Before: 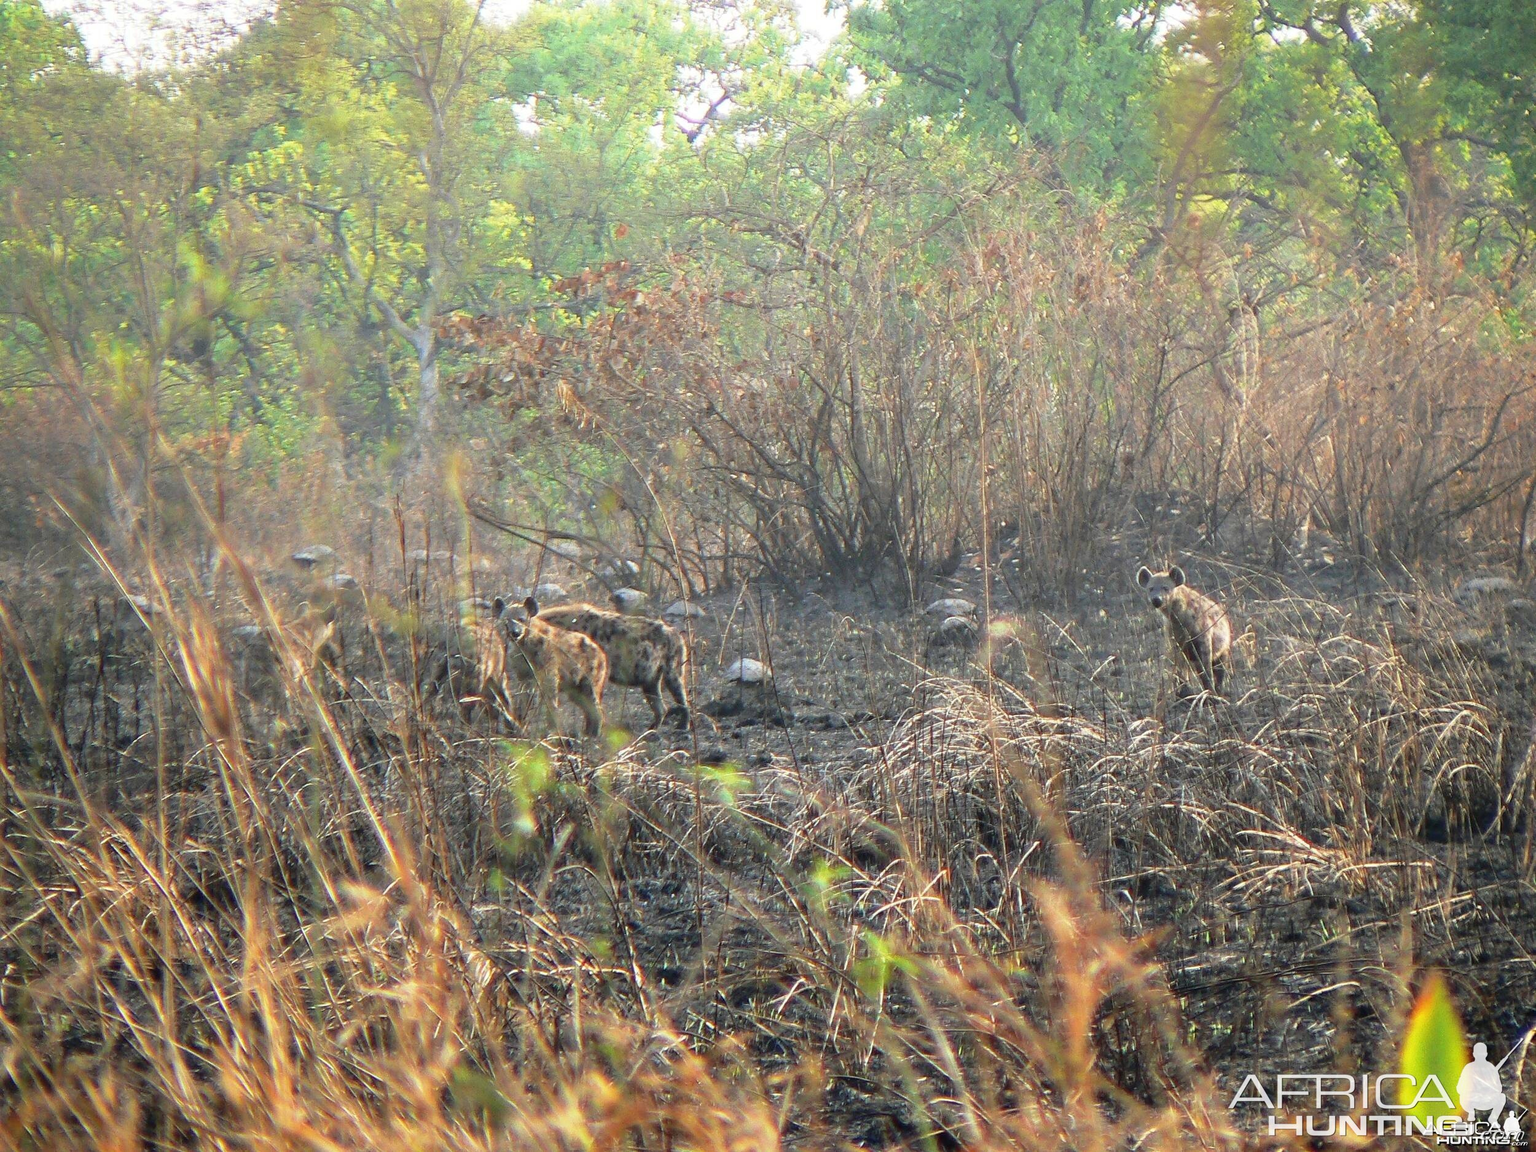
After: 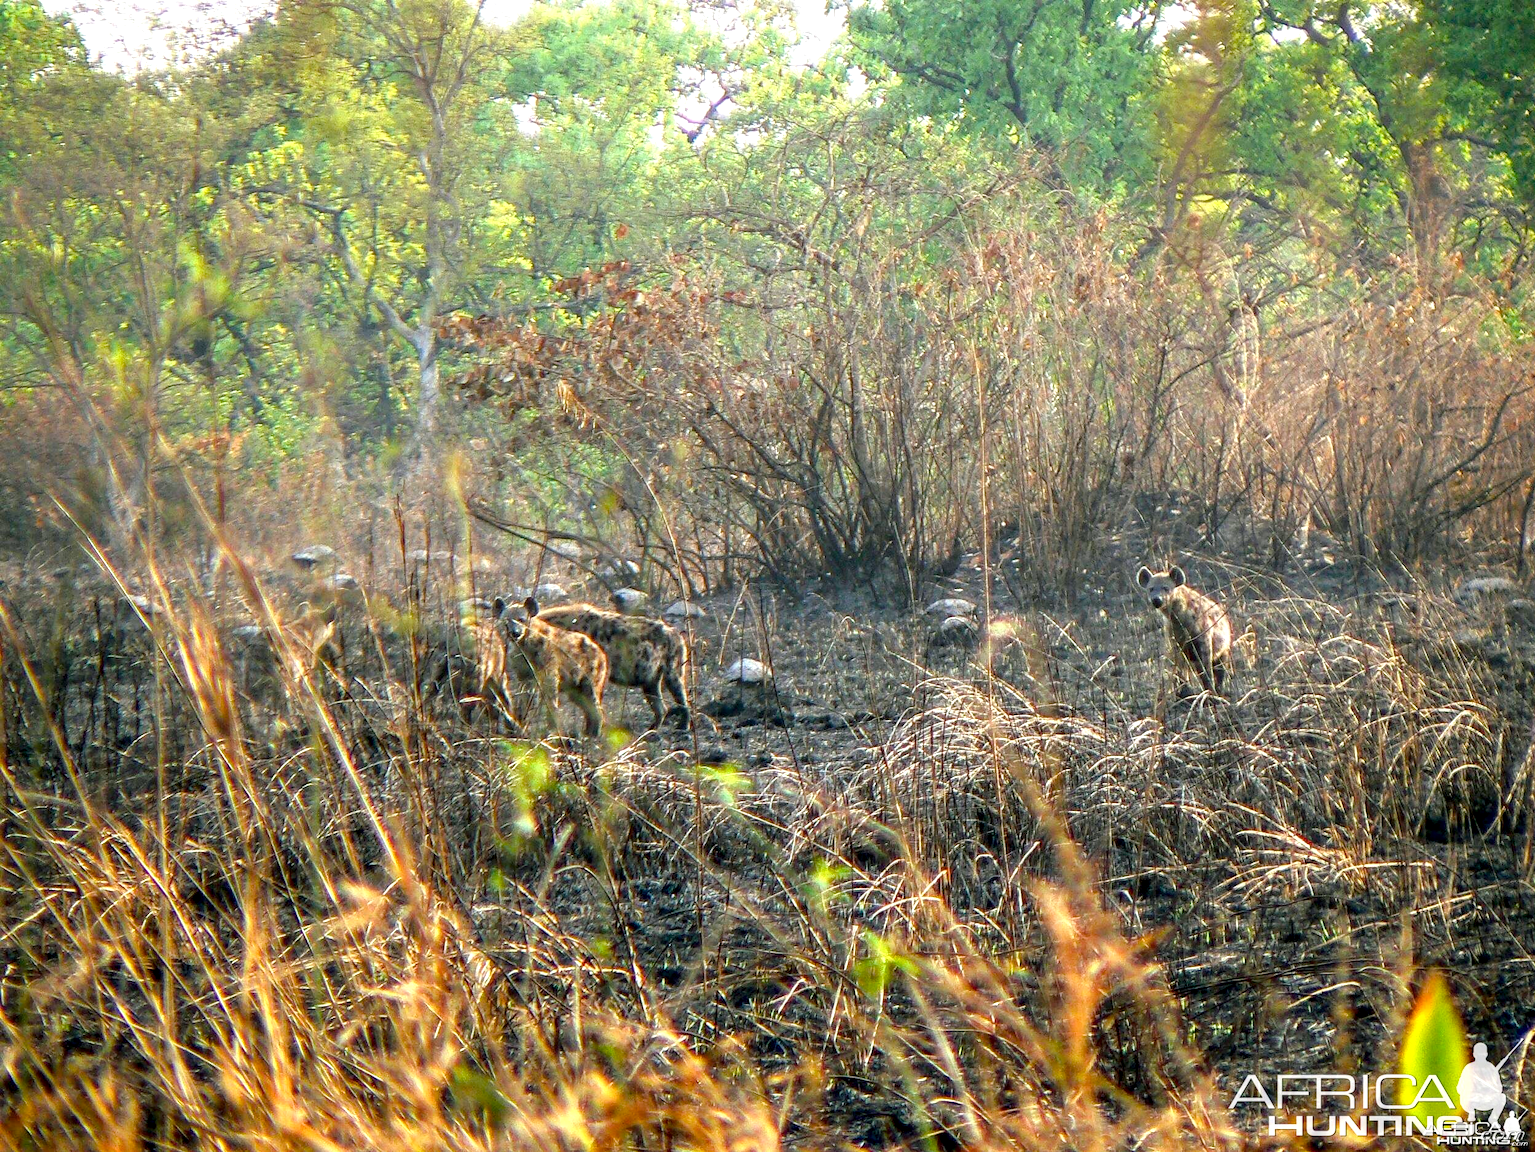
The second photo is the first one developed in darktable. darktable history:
color balance rgb: shadows lift › chroma 2.04%, shadows lift › hue 137.63°, linear chroma grading › shadows -10.153%, linear chroma grading › global chroma 20.619%, perceptual saturation grading › global saturation 26.795%, perceptual saturation grading › highlights -28.263%, perceptual saturation grading › mid-tones 15.284%, perceptual saturation grading › shadows 34.013%
local contrast: highlights 60%, shadows 64%, detail 160%
